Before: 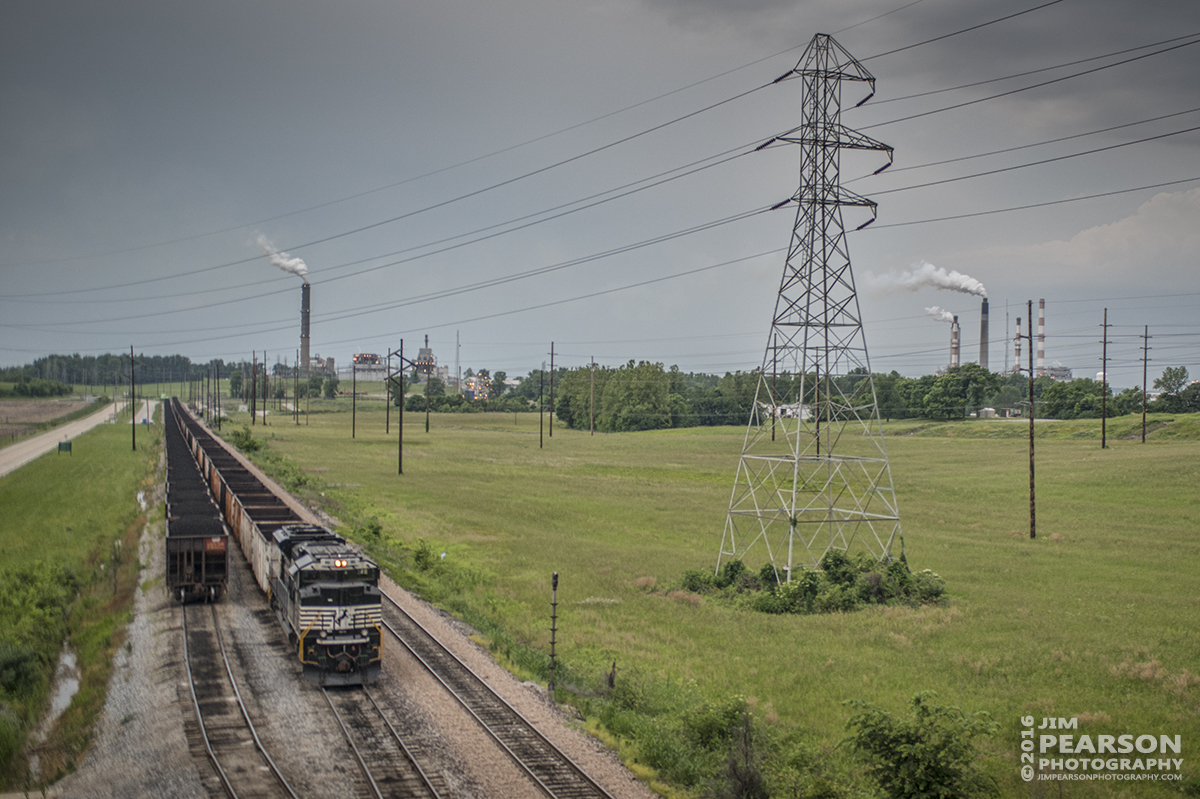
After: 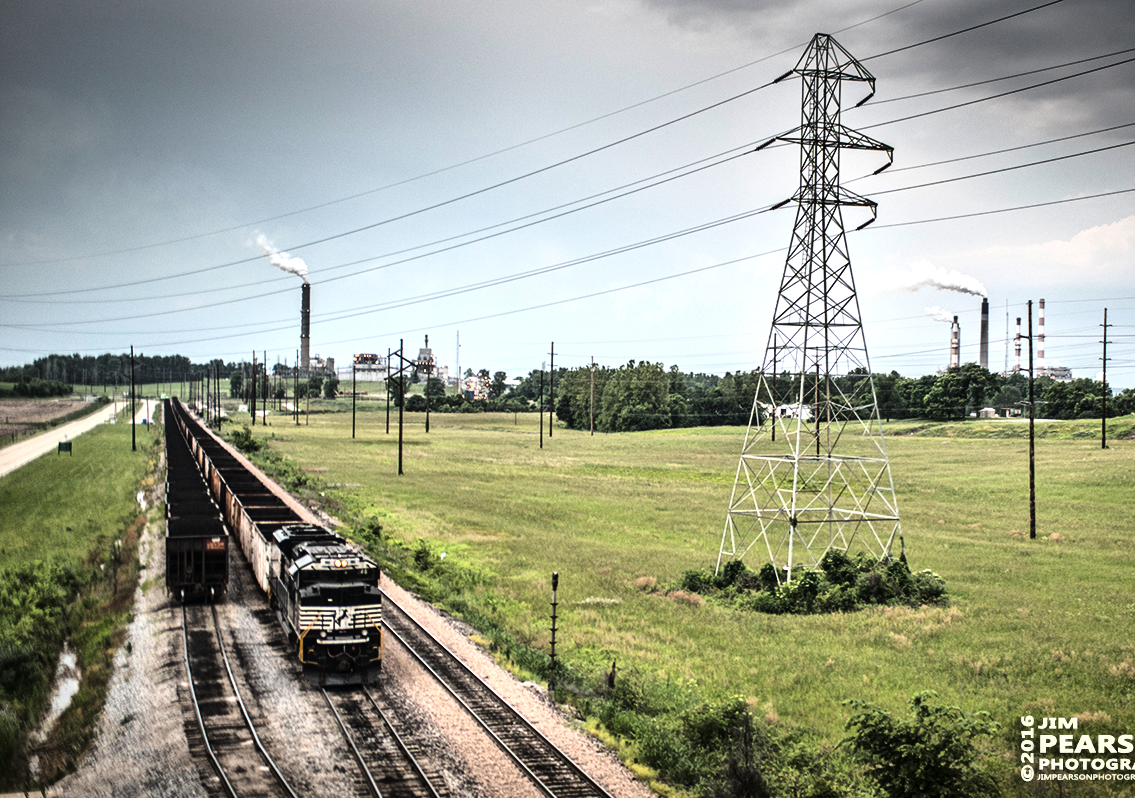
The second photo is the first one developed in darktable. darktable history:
shadows and highlights: radius 112.77, shadows 51.36, white point adjustment 9.14, highlights -2.46, soften with gaussian
tone curve: curves: ch0 [(0, 0) (0.003, 0.003) (0.011, 0.006) (0.025, 0.01) (0.044, 0.016) (0.069, 0.02) (0.1, 0.025) (0.136, 0.034) (0.177, 0.051) (0.224, 0.08) (0.277, 0.131) (0.335, 0.209) (0.399, 0.328) (0.468, 0.47) (0.543, 0.629) (0.623, 0.788) (0.709, 0.903) (0.801, 0.965) (0.898, 0.989) (1, 1)], color space Lab, linked channels, preserve colors none
crop and rotate: left 0%, right 5.383%
